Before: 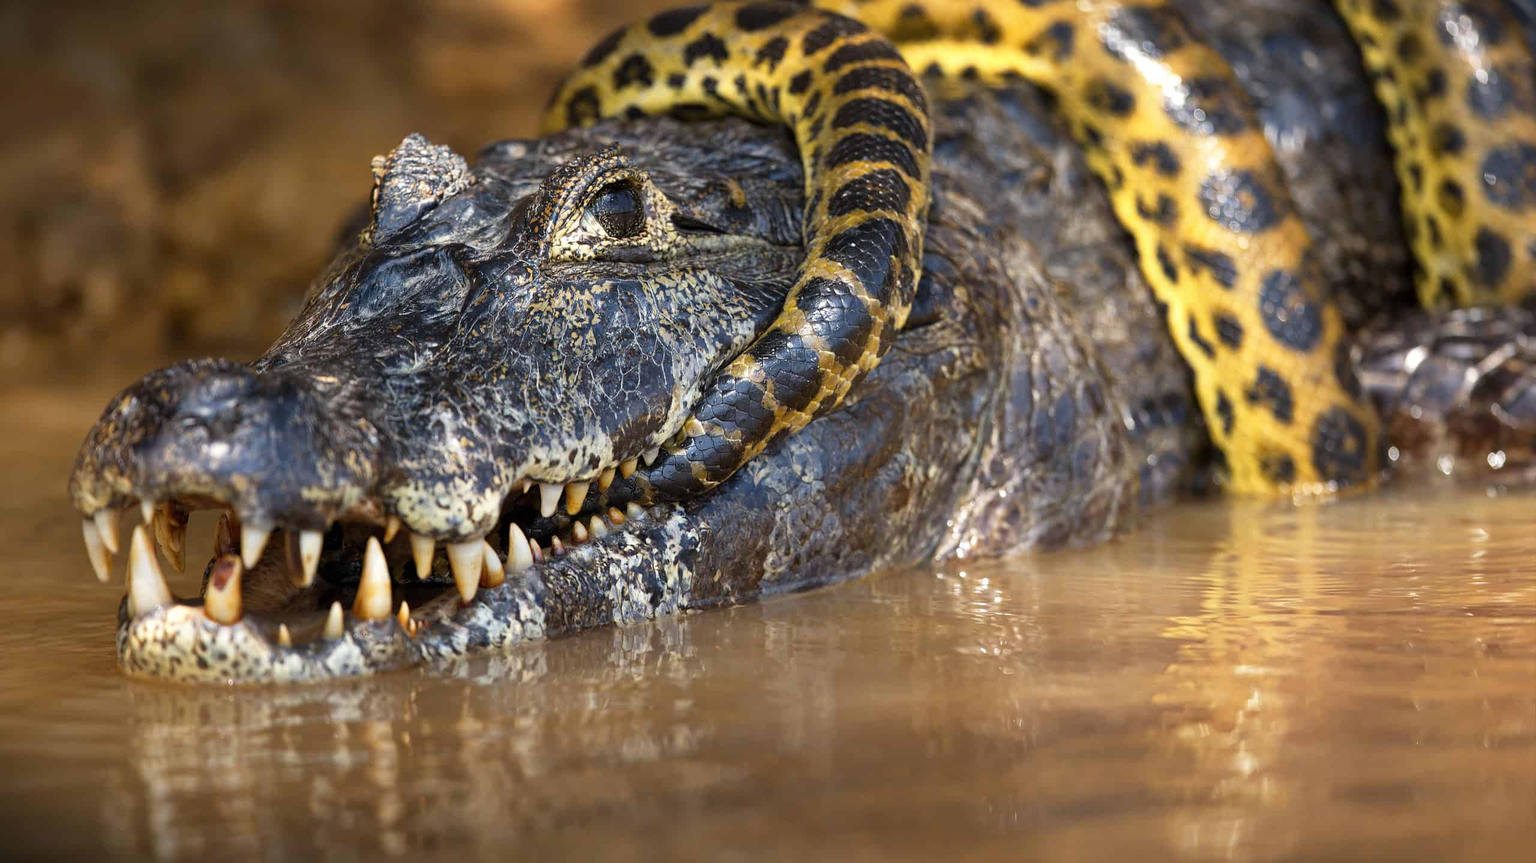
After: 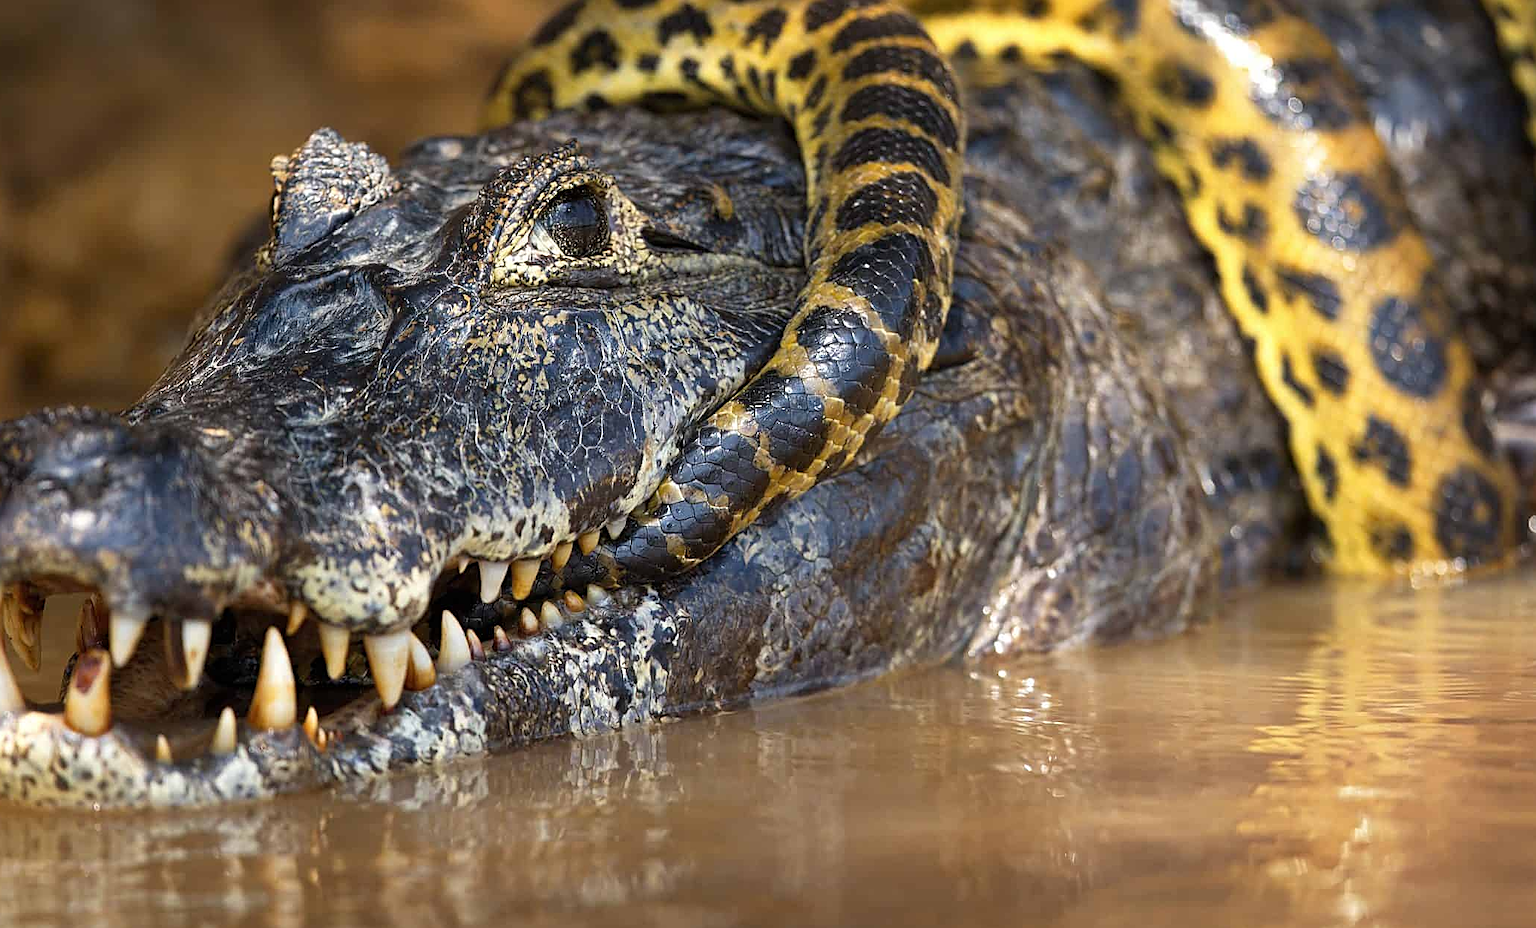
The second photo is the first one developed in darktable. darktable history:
crop: left 9.929%, top 3.475%, right 9.188%, bottom 9.529%
white balance: emerald 1
sharpen: on, module defaults
